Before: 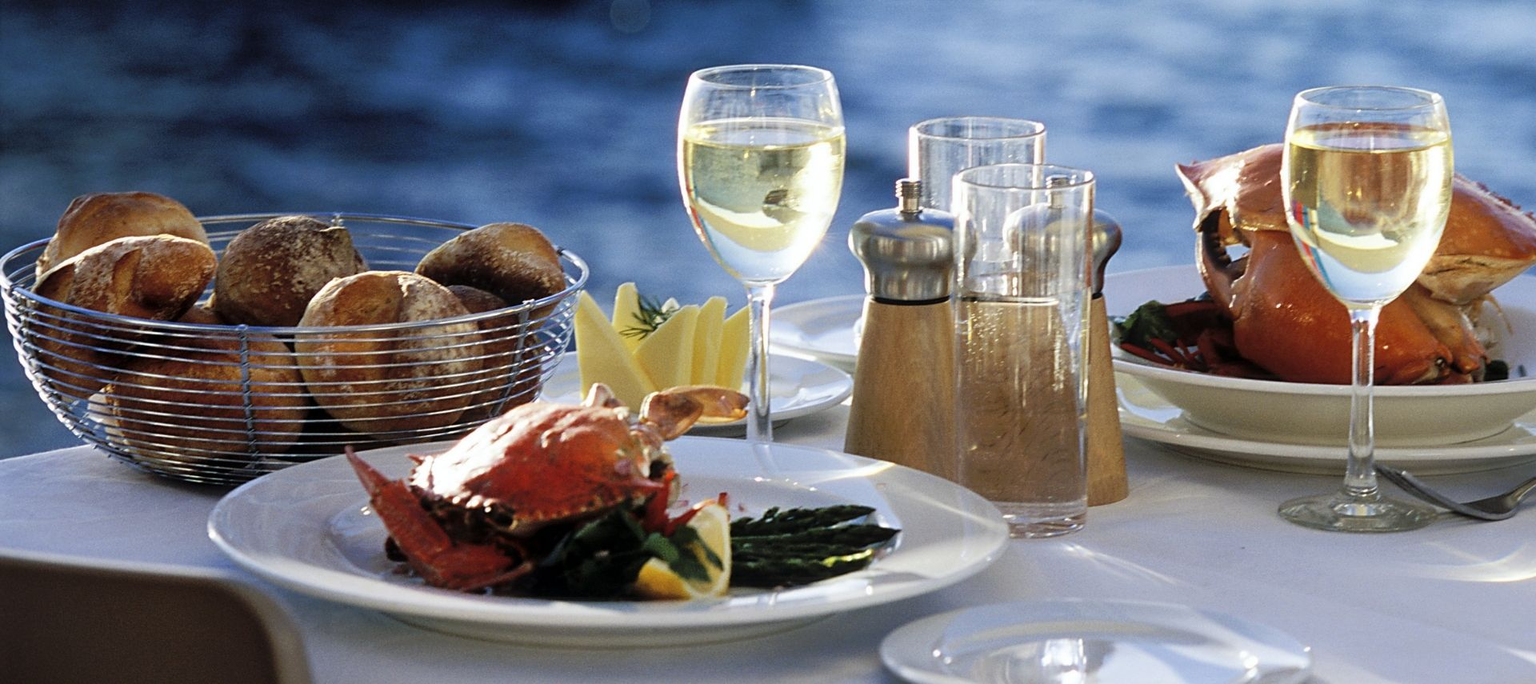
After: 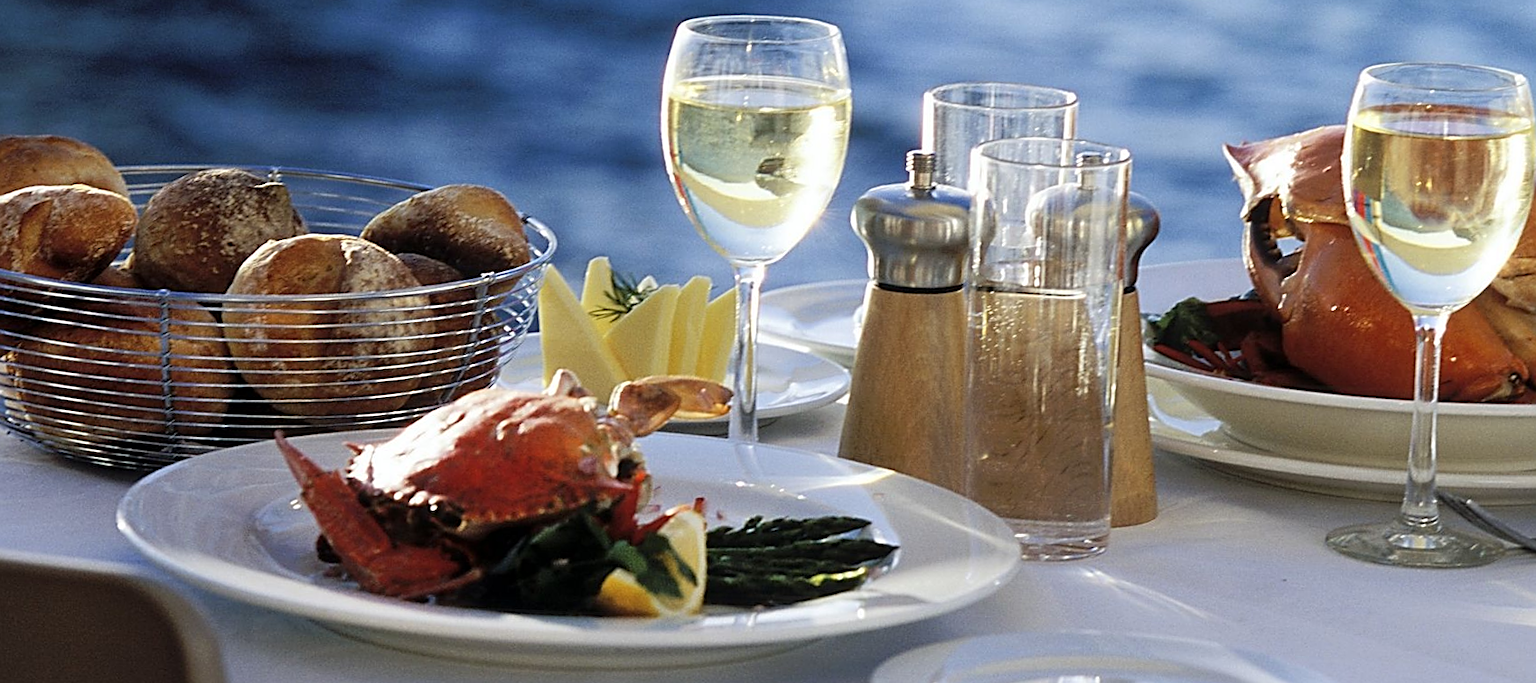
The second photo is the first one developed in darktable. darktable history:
sharpen: on, module defaults
crop and rotate: angle -1.96°, left 3.097%, top 4.154%, right 1.586%, bottom 0.529%
